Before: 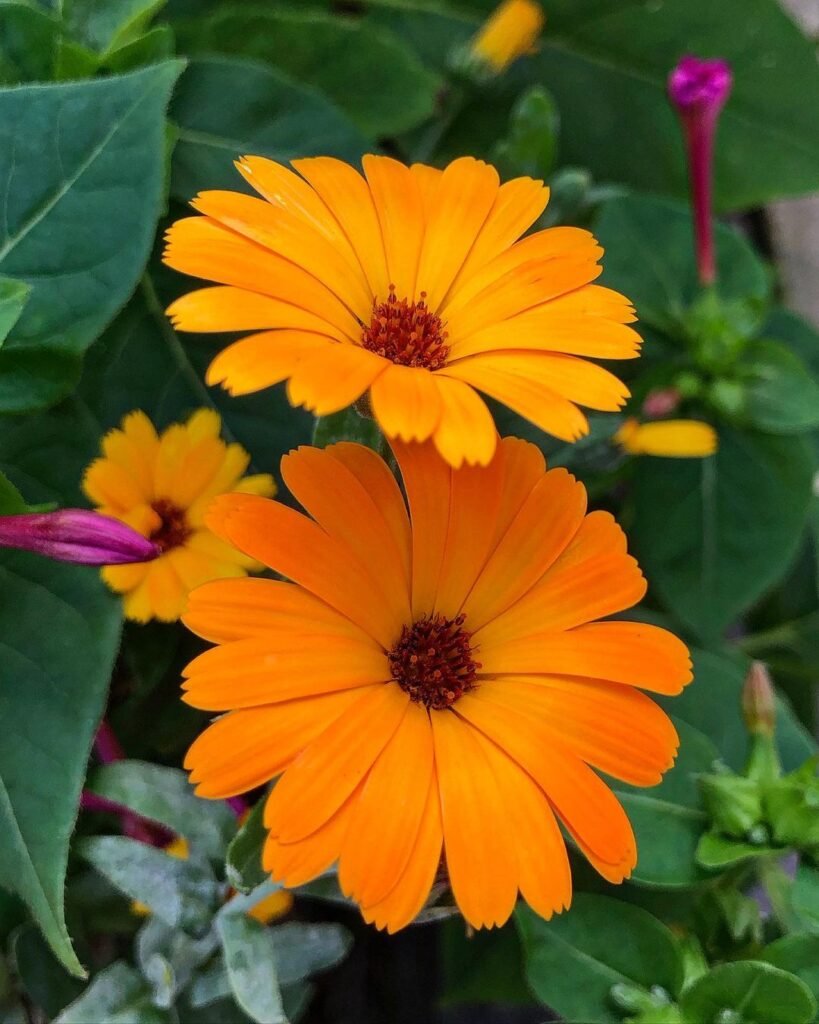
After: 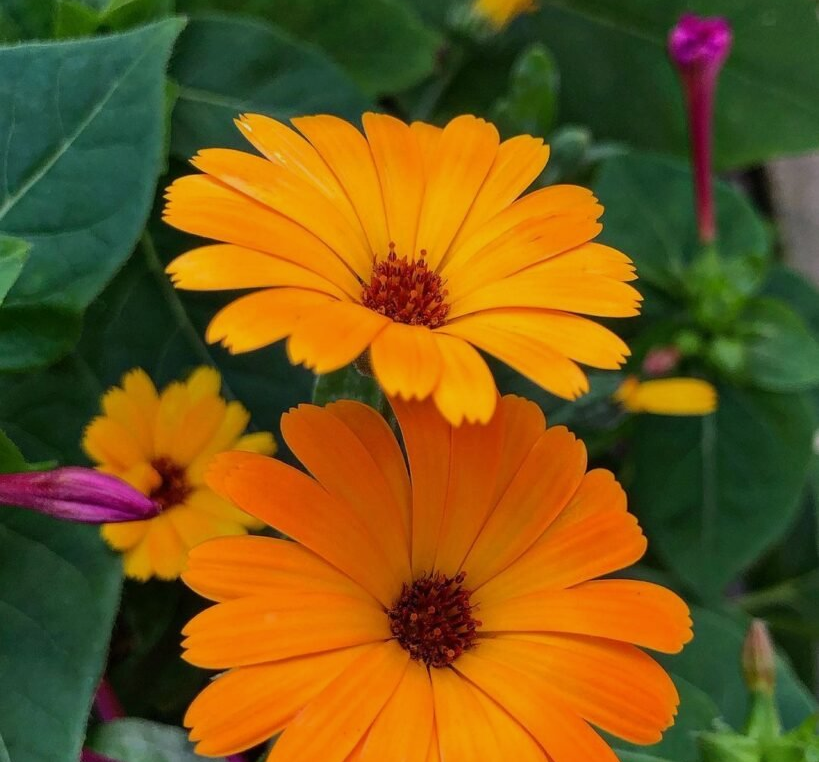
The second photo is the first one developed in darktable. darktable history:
exposure: exposure -0.177 EV, compensate exposure bias true, compensate highlight preservation false
crop: top 4.162%, bottom 21.334%
